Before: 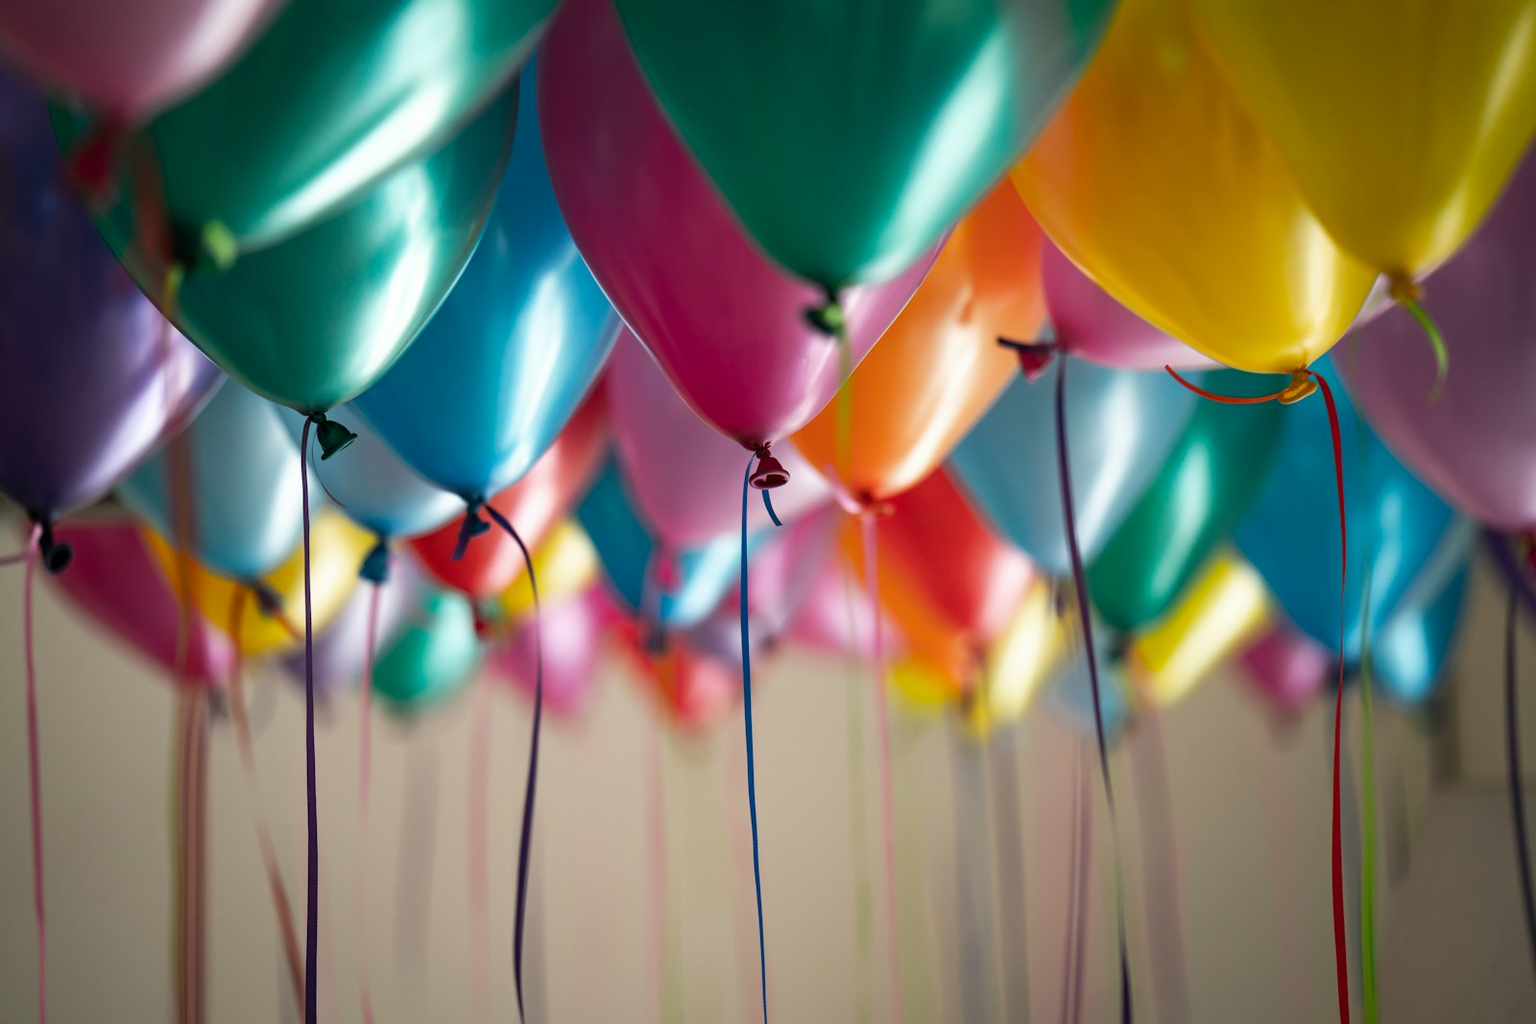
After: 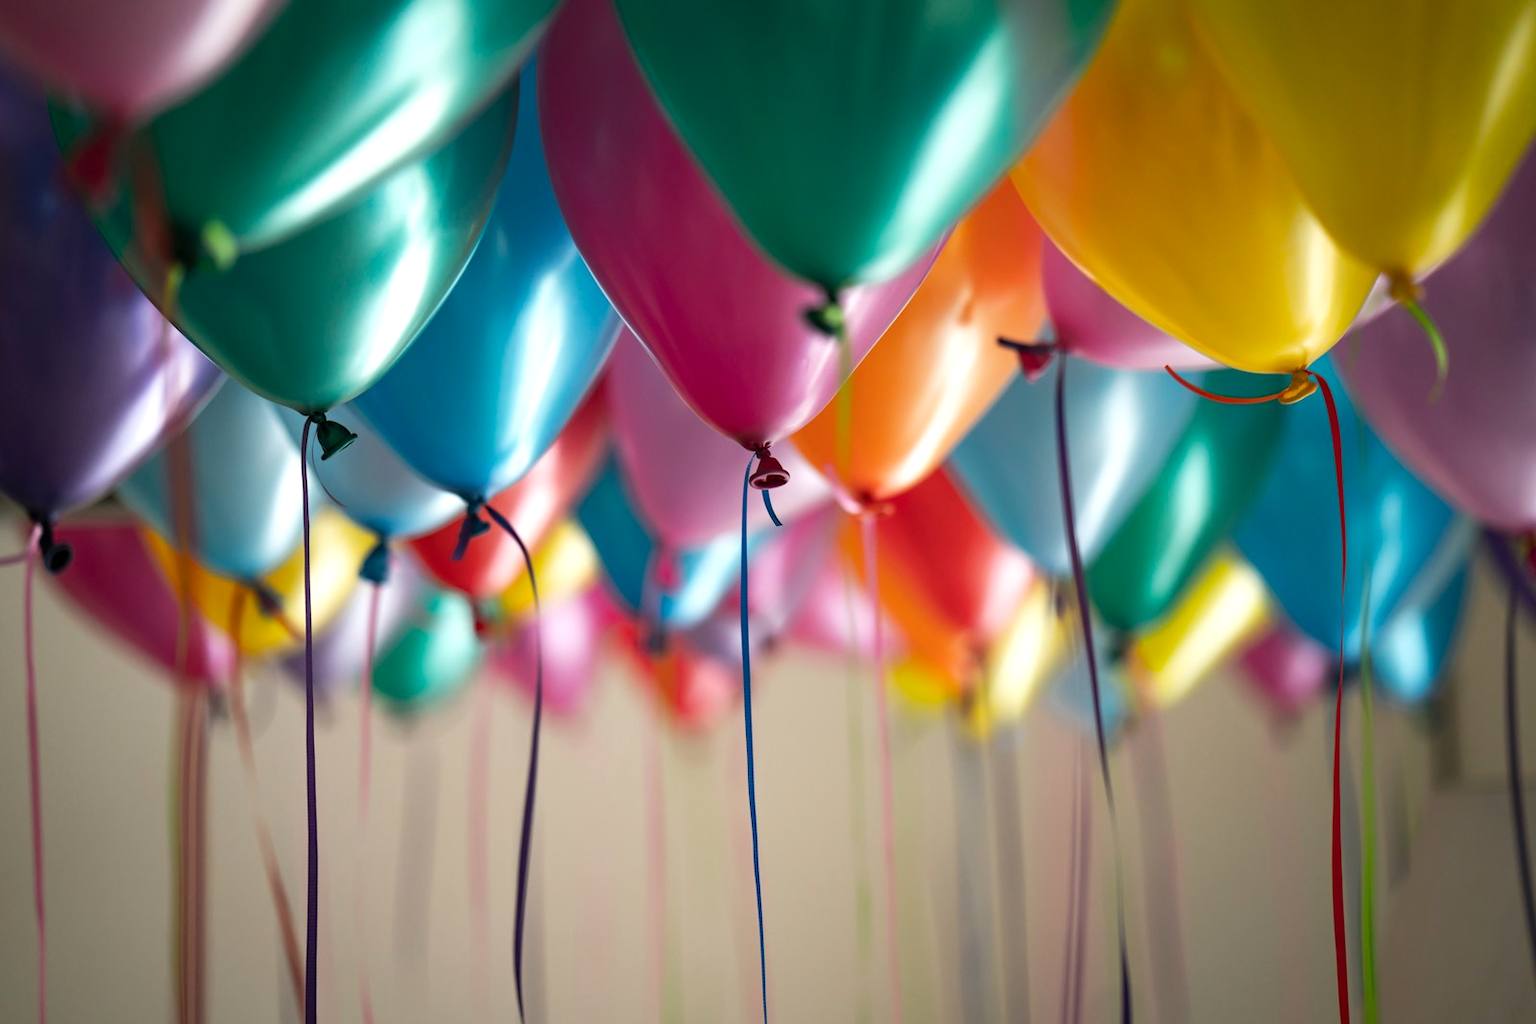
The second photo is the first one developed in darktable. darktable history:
exposure: exposure 0.178 EV, compensate highlight preservation false
